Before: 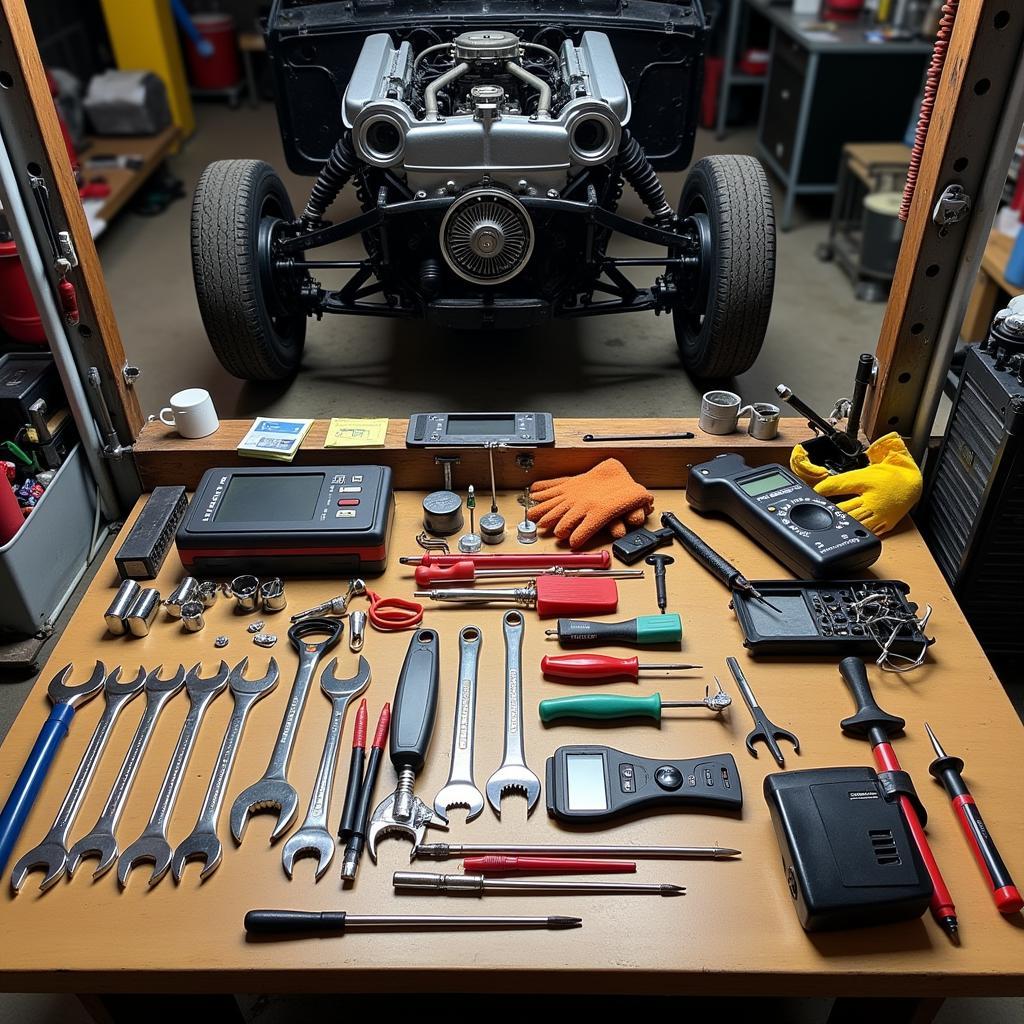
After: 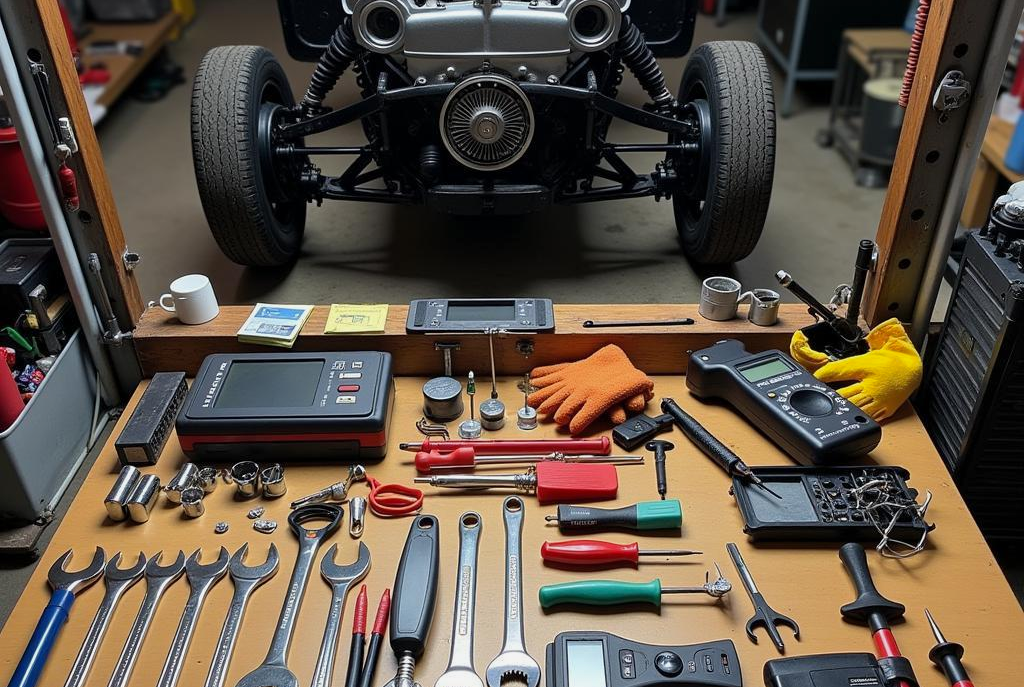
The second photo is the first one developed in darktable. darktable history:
crop: top 11.162%, bottom 21.67%
shadows and highlights: shadows 24.93, white point adjustment -2.98, highlights -29.71
